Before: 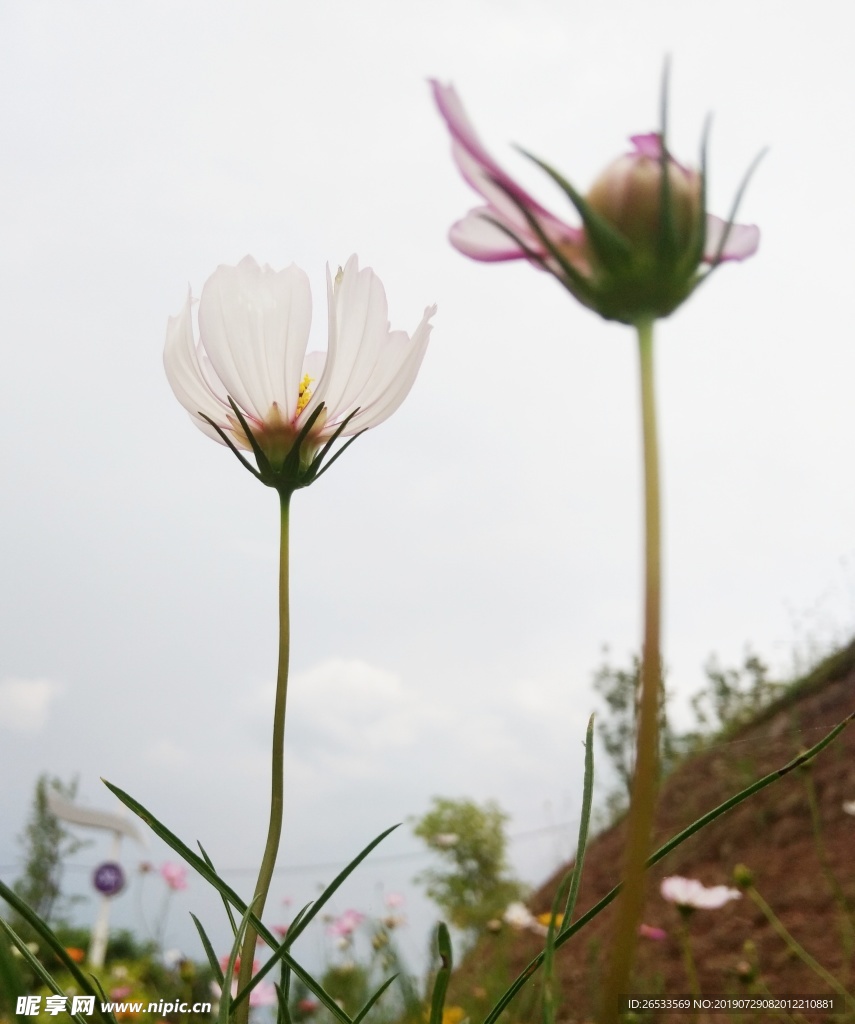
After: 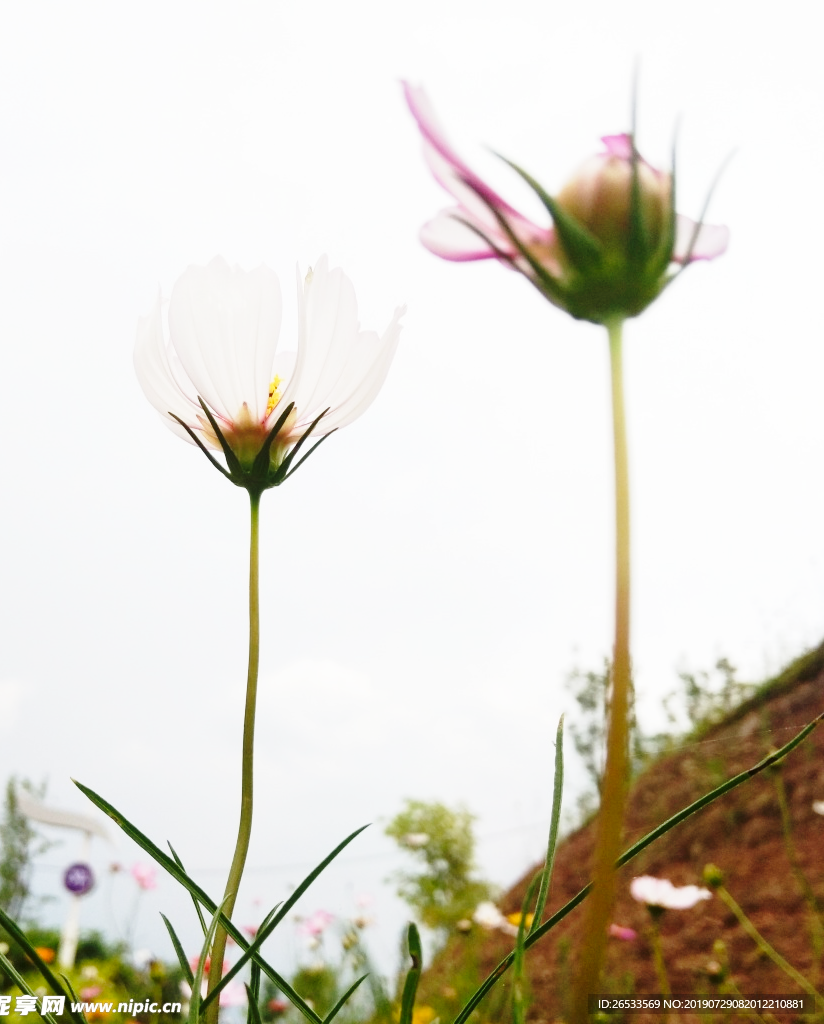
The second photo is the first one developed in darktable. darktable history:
exposure: exposure 0.027 EV, compensate highlight preservation false
crop and rotate: left 3.54%
base curve: curves: ch0 [(0, 0) (0.028, 0.03) (0.121, 0.232) (0.46, 0.748) (0.859, 0.968) (1, 1)], preserve colors none
